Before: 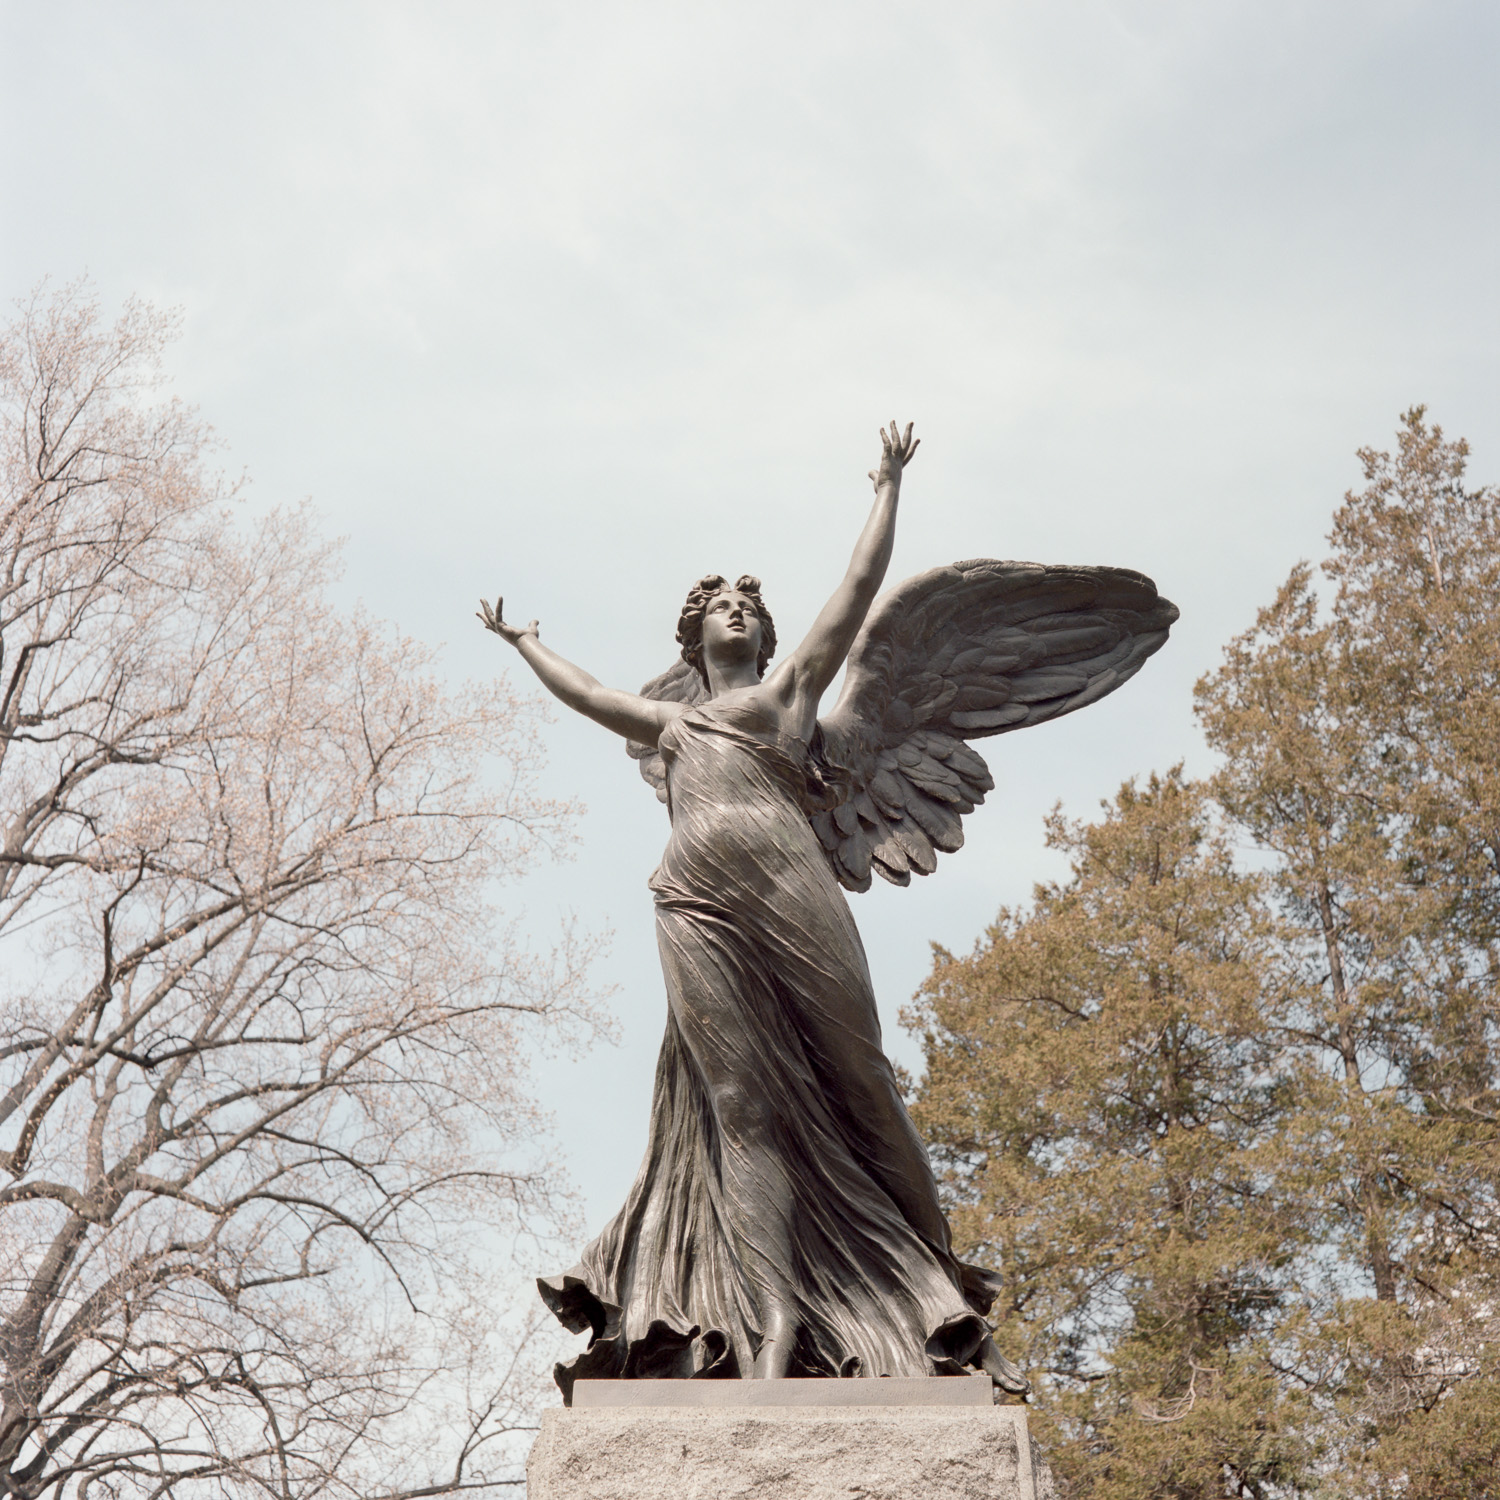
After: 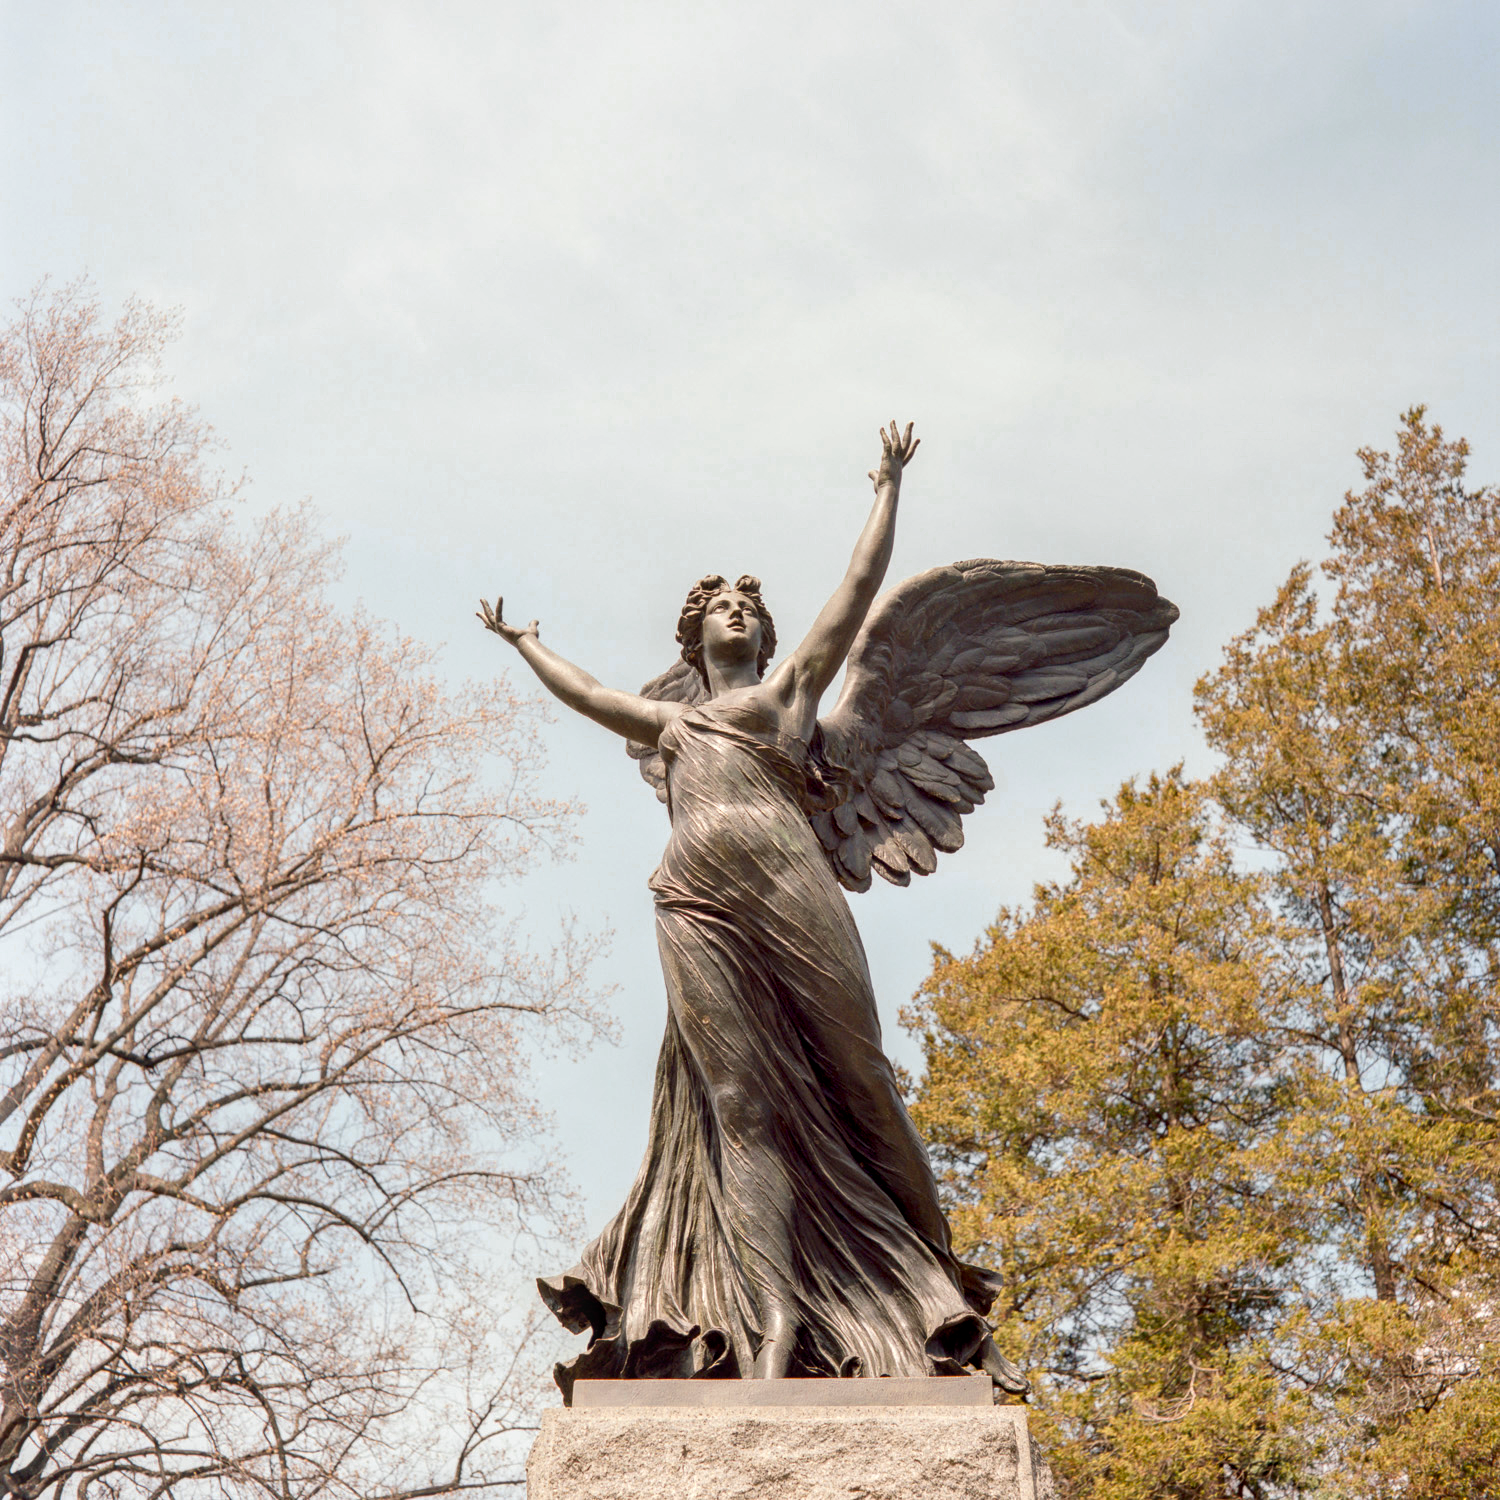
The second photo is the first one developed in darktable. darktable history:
local contrast: detail 130%
color balance rgb: linear chroma grading › global chroma 15%, perceptual saturation grading › global saturation 30%
color zones: curves: ch0 [(0.004, 0.305) (0.261, 0.623) (0.389, 0.399) (0.708, 0.571) (0.947, 0.34)]; ch1 [(0.025, 0.645) (0.229, 0.584) (0.326, 0.551) (0.484, 0.262) (0.757, 0.643)]
